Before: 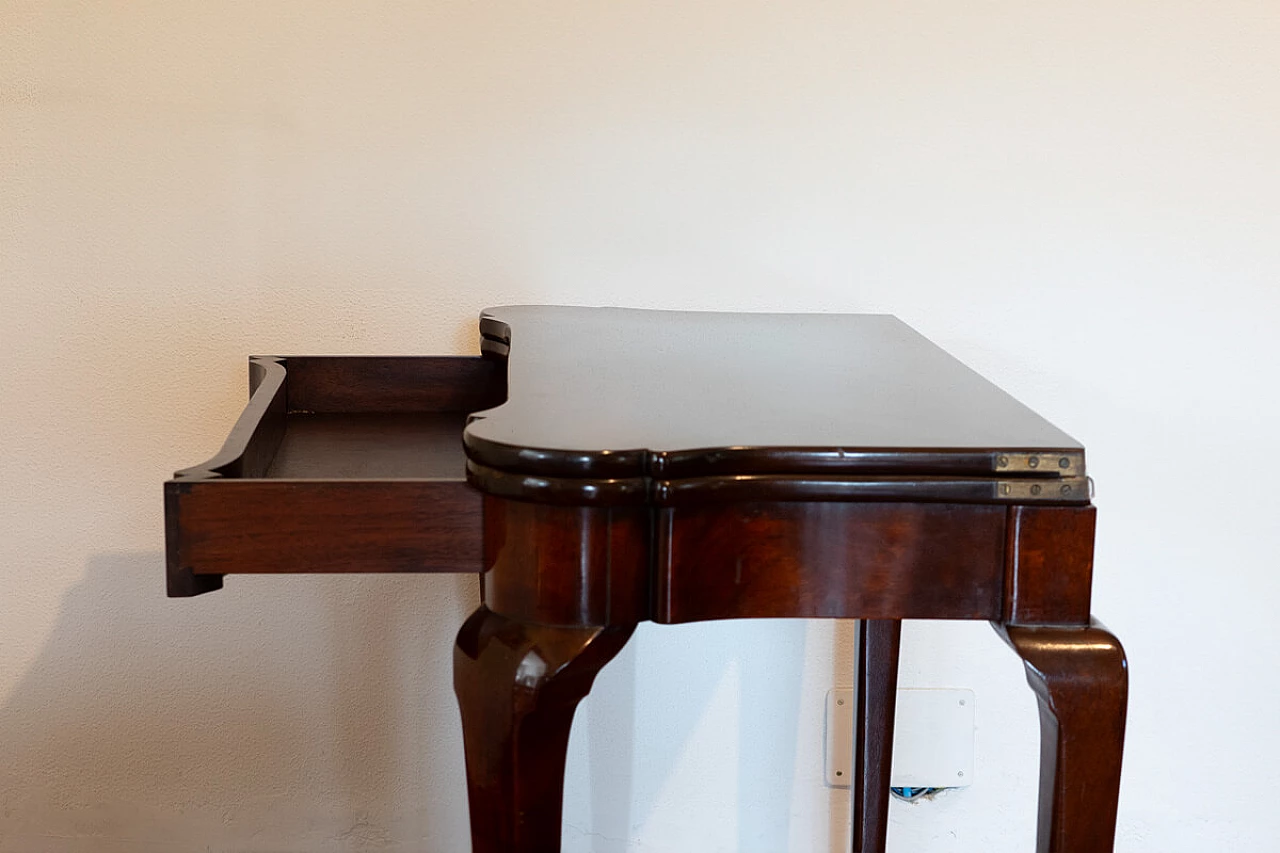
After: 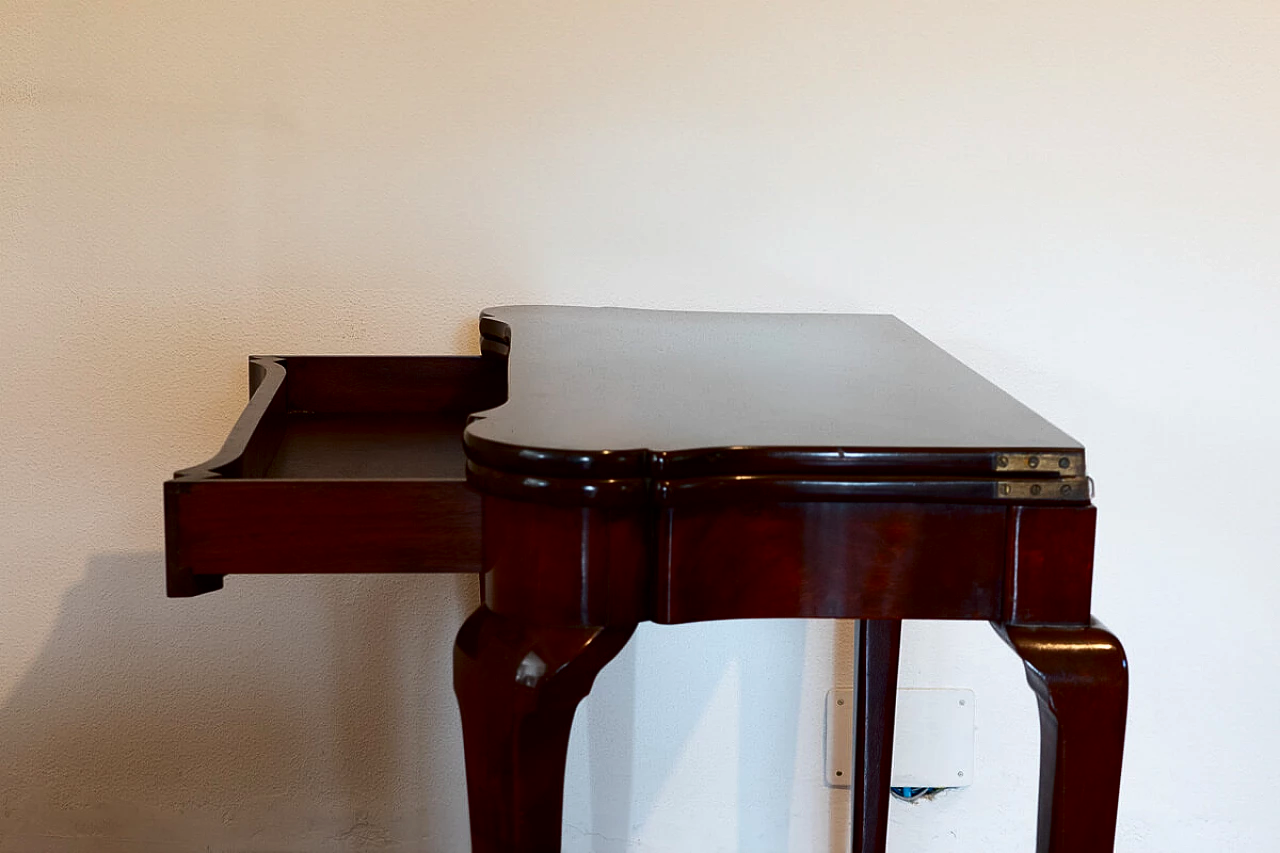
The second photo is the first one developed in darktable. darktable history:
contrast brightness saturation: contrast 0.125, brightness -0.226, saturation 0.141
